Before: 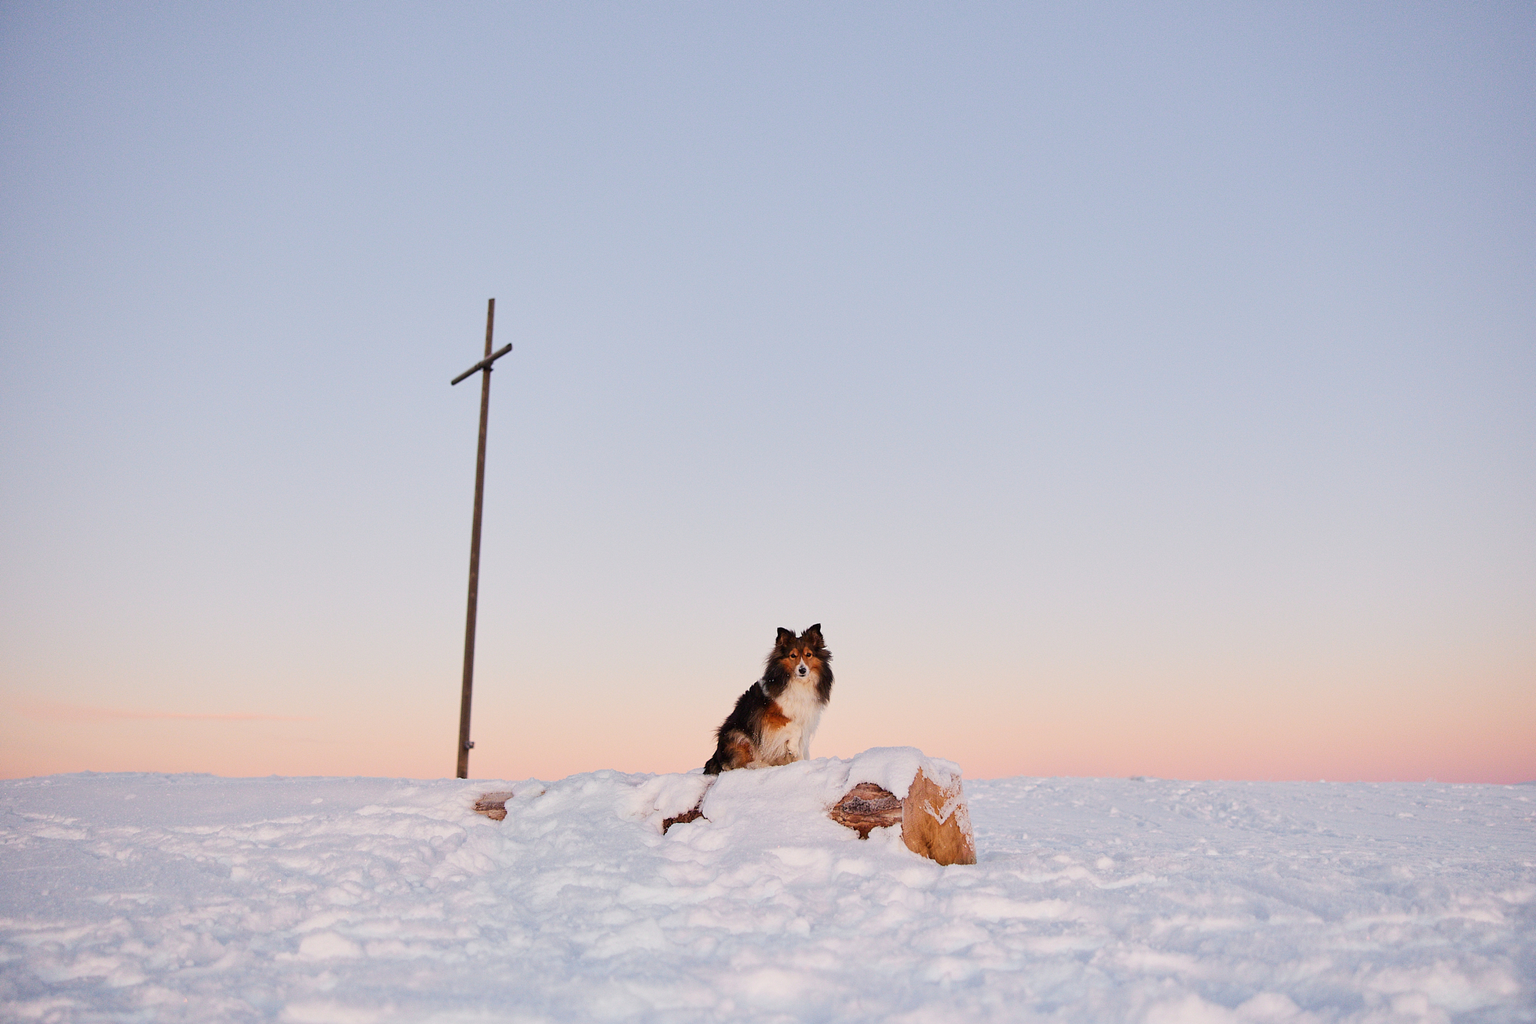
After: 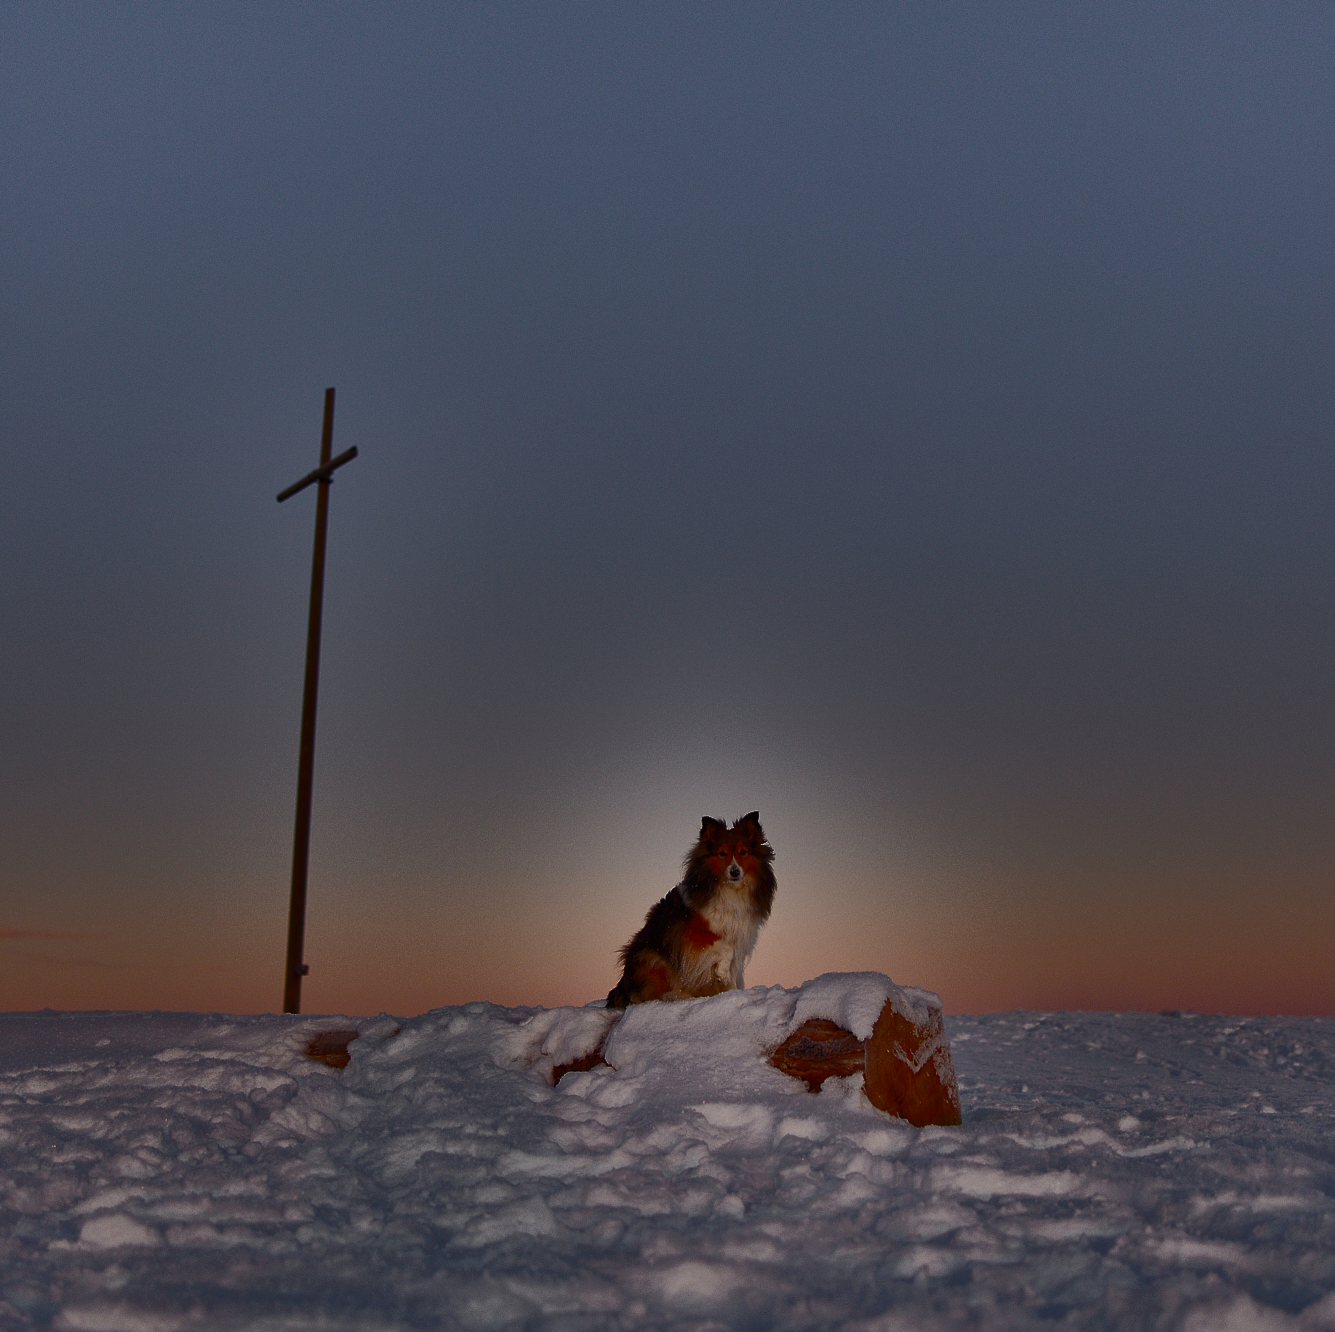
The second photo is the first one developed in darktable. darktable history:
shadows and highlights: radius 123.82, shadows 98.8, white point adjustment -3.09, highlights -98.07, soften with gaussian
crop and rotate: left 15.529%, right 17.699%
